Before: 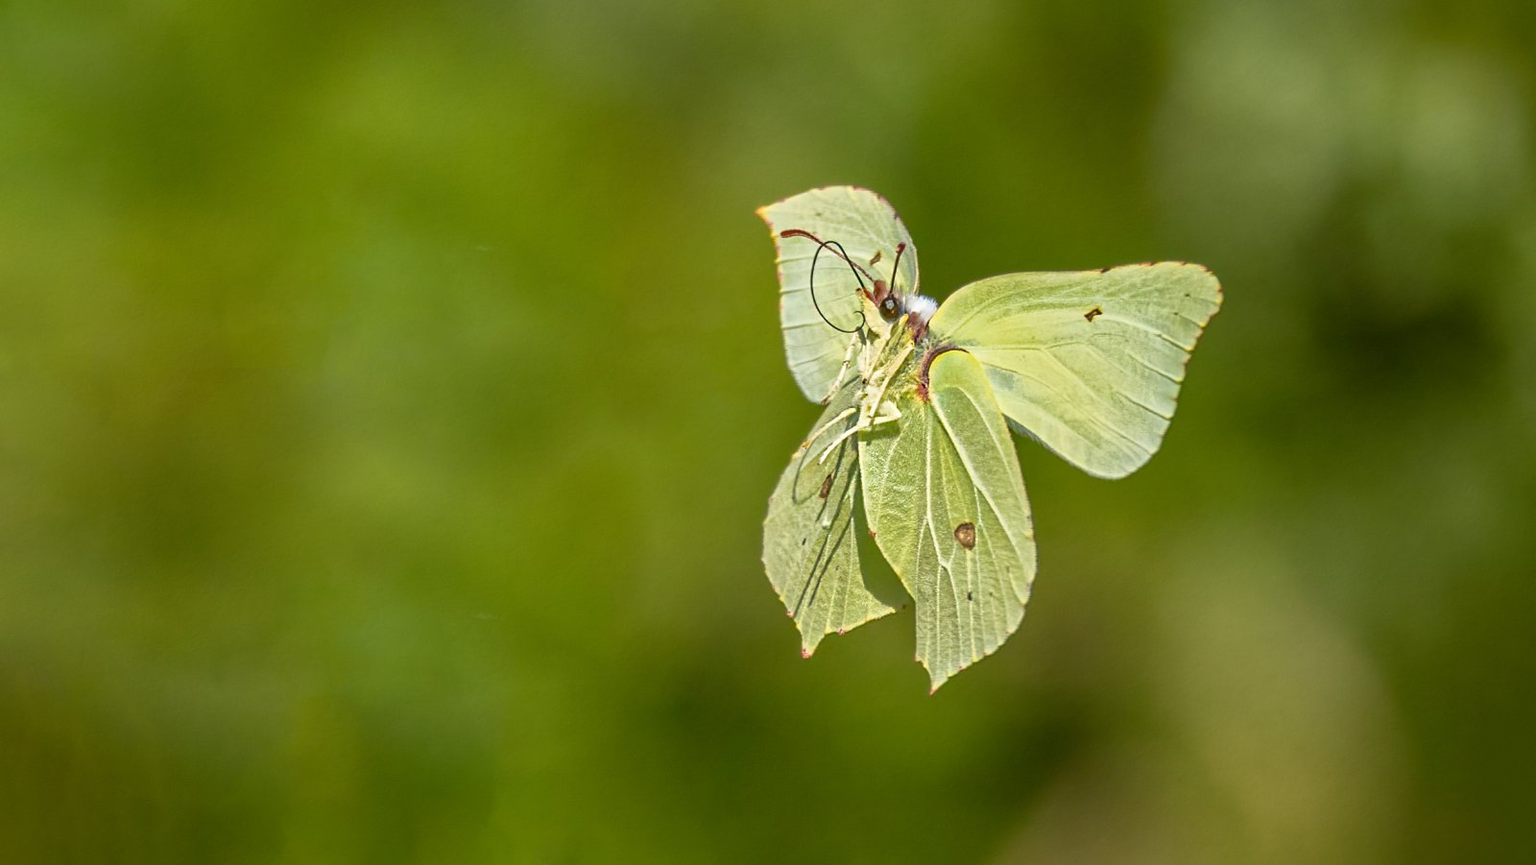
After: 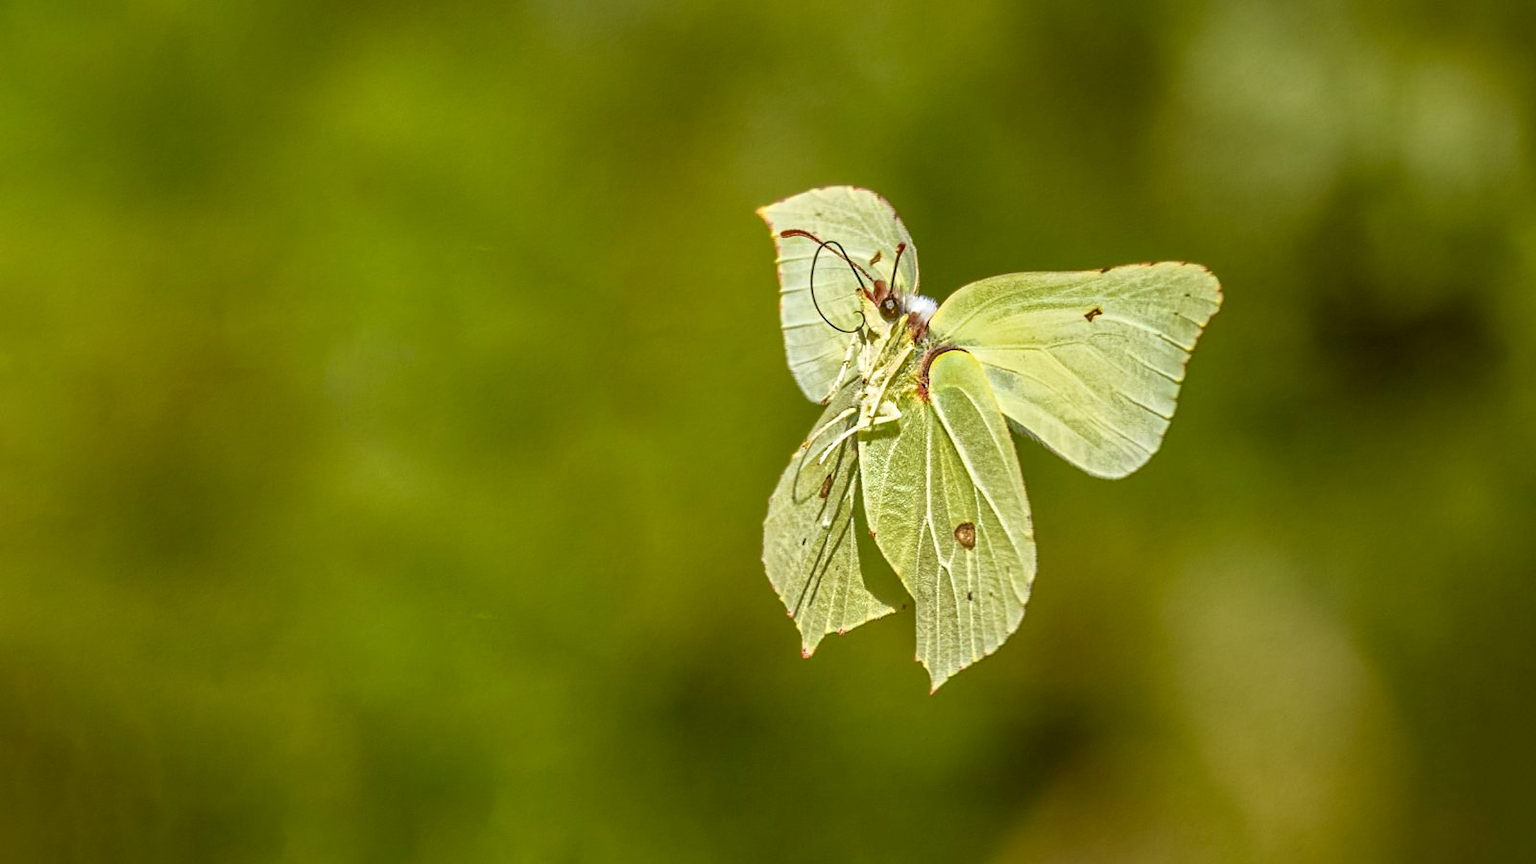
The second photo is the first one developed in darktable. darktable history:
local contrast: on, module defaults
color correction: highlights a* -0.487, highlights b* 0.158, shadows a* 4.84, shadows b* 20.36
